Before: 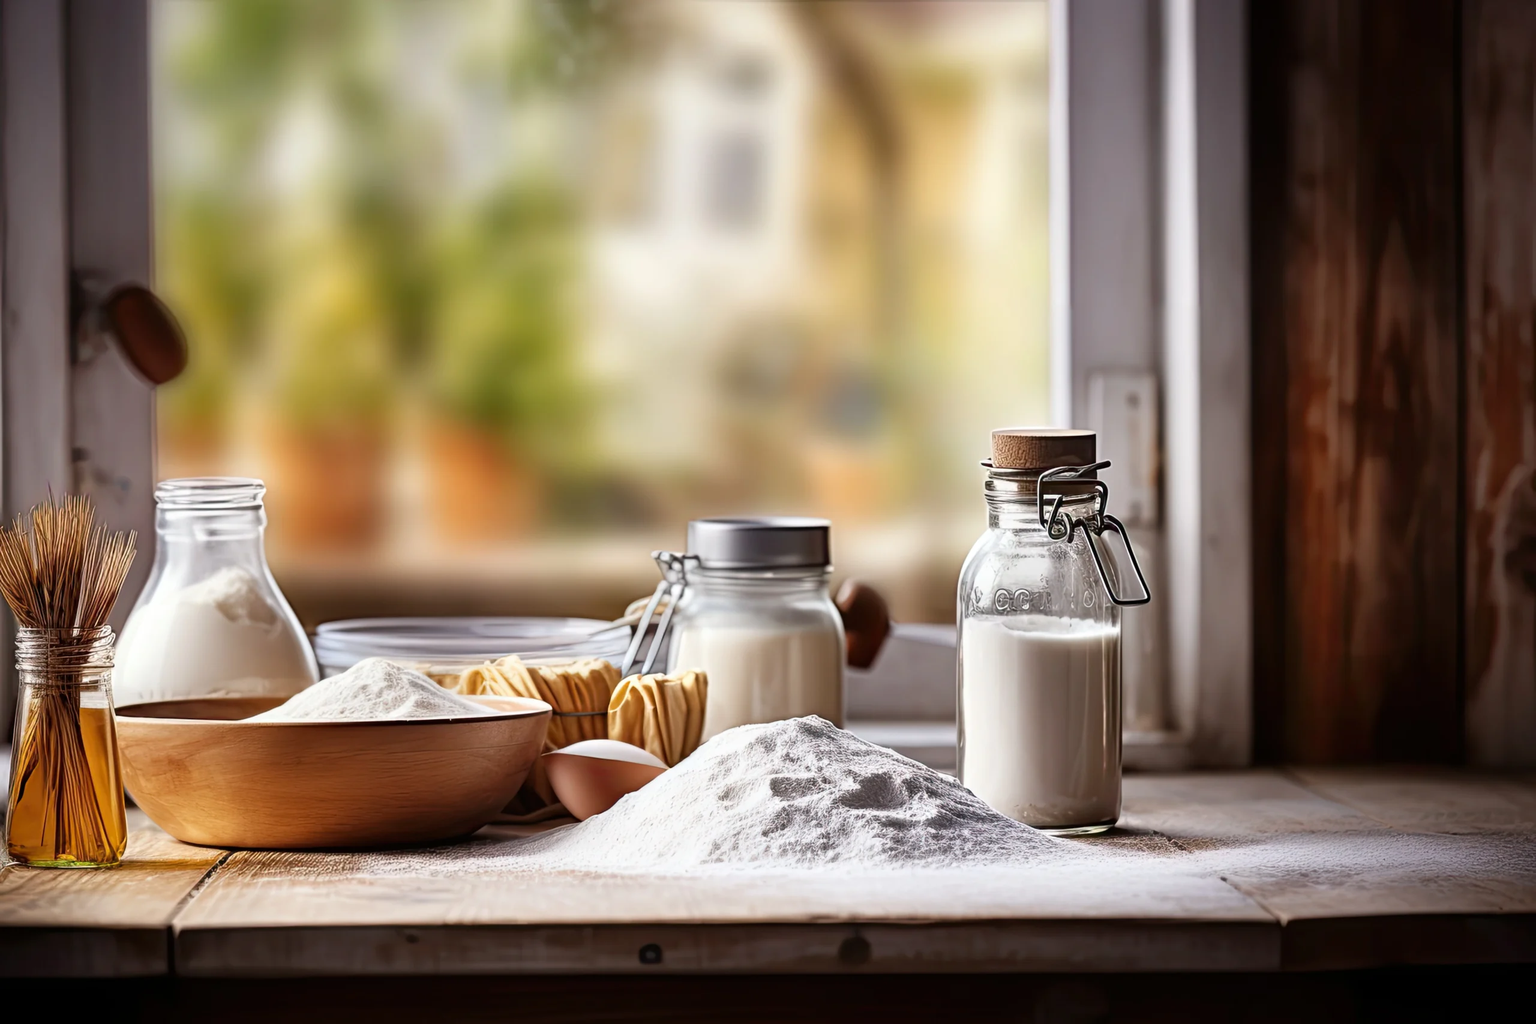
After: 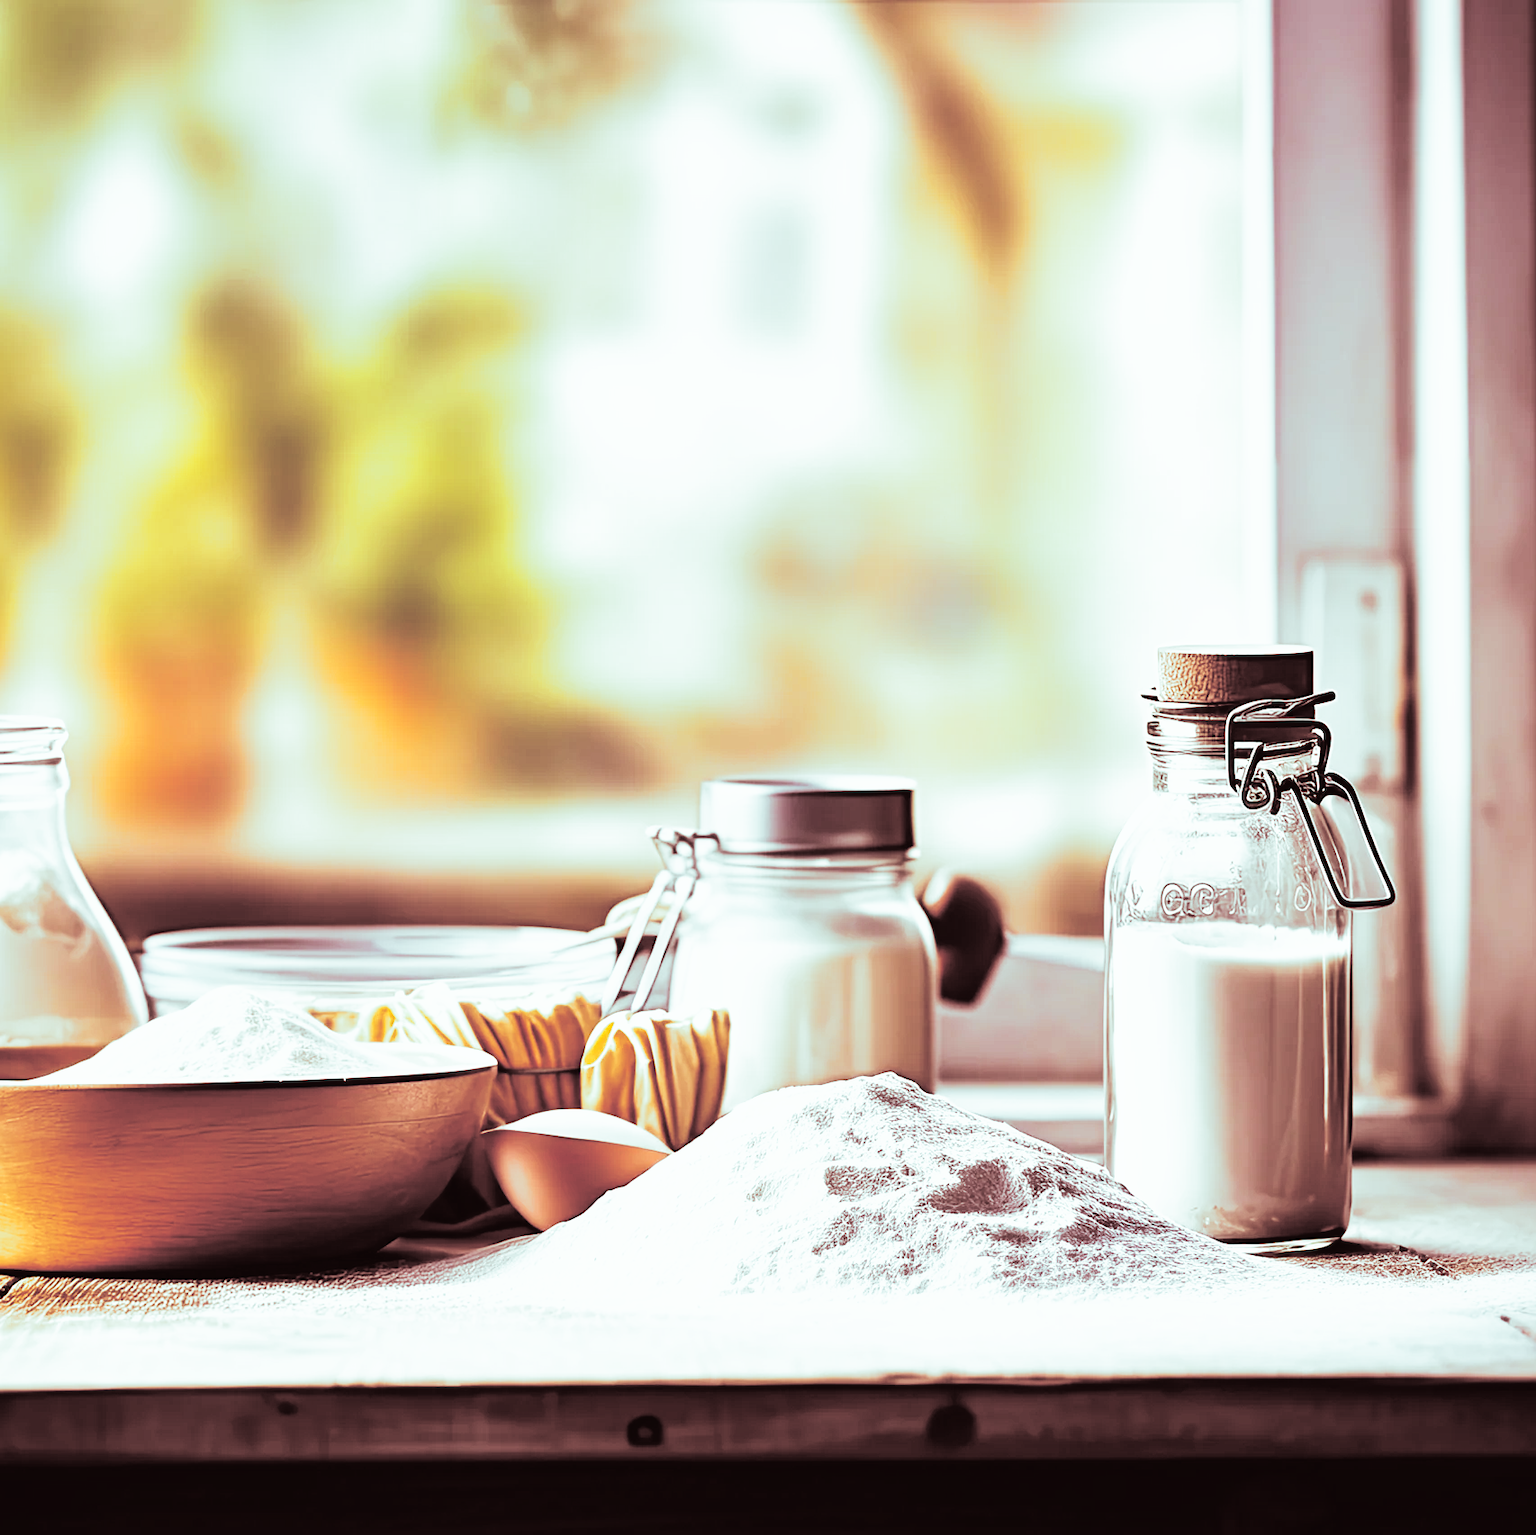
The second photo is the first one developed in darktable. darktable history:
sharpen: radius 1.272, amount 0.305, threshold 0
crop and rotate: left 14.385%, right 18.948%
split-toning: shadows › saturation 0.3, highlights › hue 180°, highlights › saturation 0.3, compress 0%
base curve: curves: ch0 [(0, 0.003) (0.001, 0.002) (0.006, 0.004) (0.02, 0.022) (0.048, 0.086) (0.094, 0.234) (0.162, 0.431) (0.258, 0.629) (0.385, 0.8) (0.548, 0.918) (0.751, 0.988) (1, 1)], preserve colors none
color correction: highlights a* -7.23, highlights b* -0.161, shadows a* 20.08, shadows b* 11.73
color zones: curves: ch0 [(0, 0.5) (0.143, 0.5) (0.286, 0.5) (0.429, 0.5) (0.571, 0.5) (0.714, 0.476) (0.857, 0.5) (1, 0.5)]; ch2 [(0, 0.5) (0.143, 0.5) (0.286, 0.5) (0.429, 0.5) (0.571, 0.5) (0.714, 0.487) (0.857, 0.5) (1, 0.5)]
